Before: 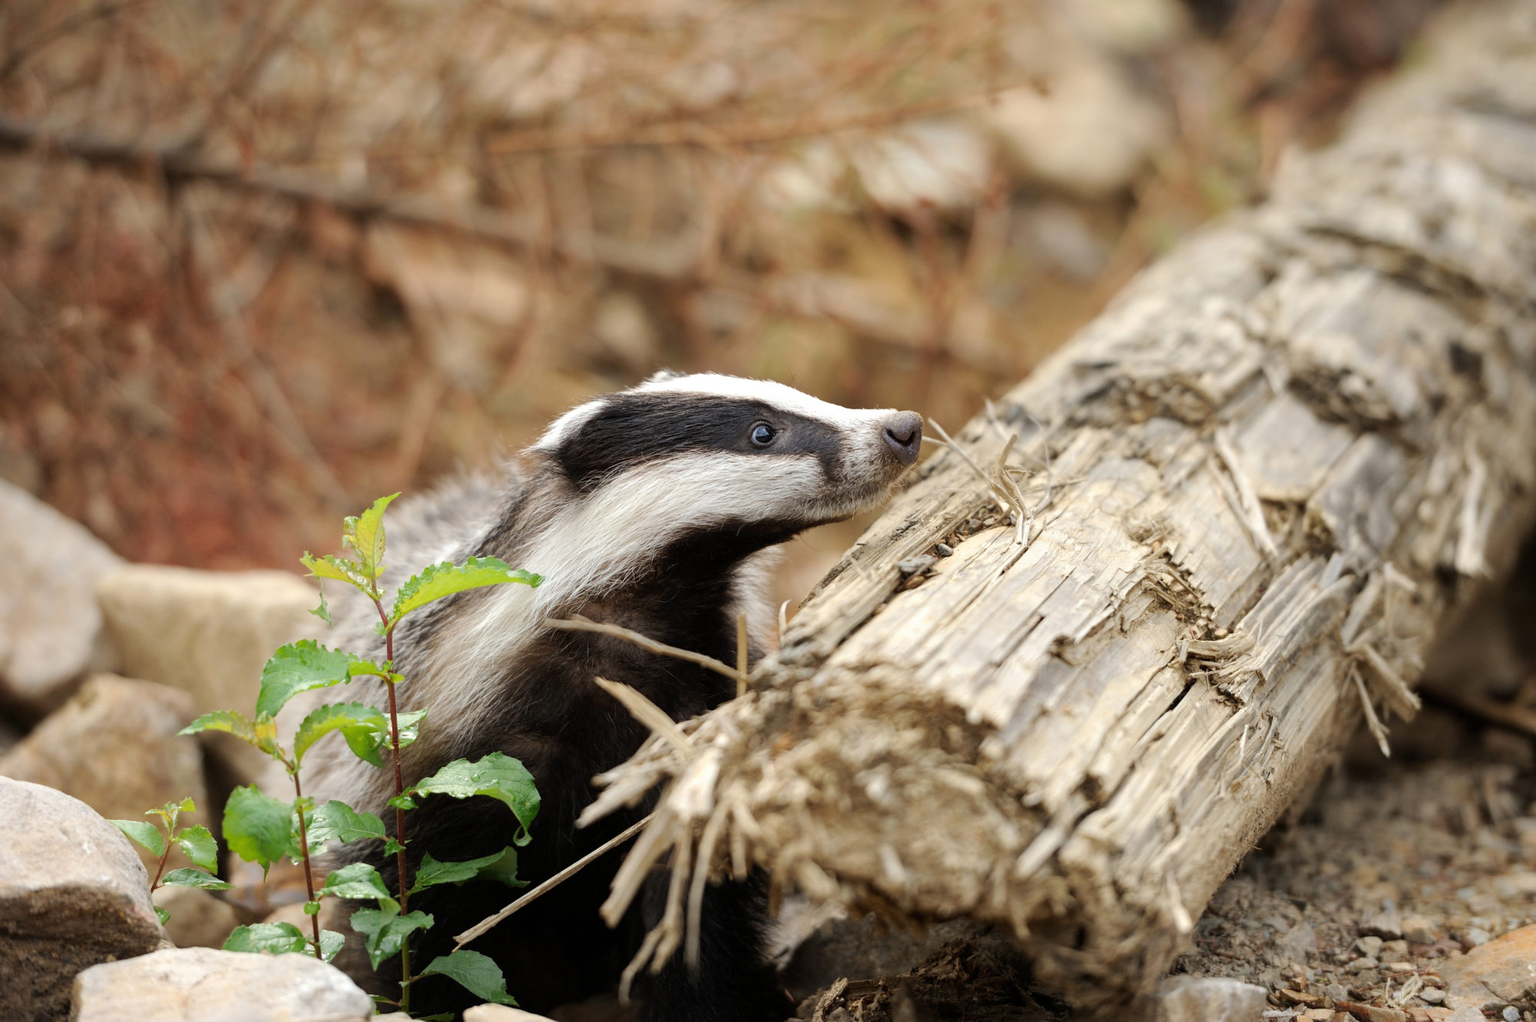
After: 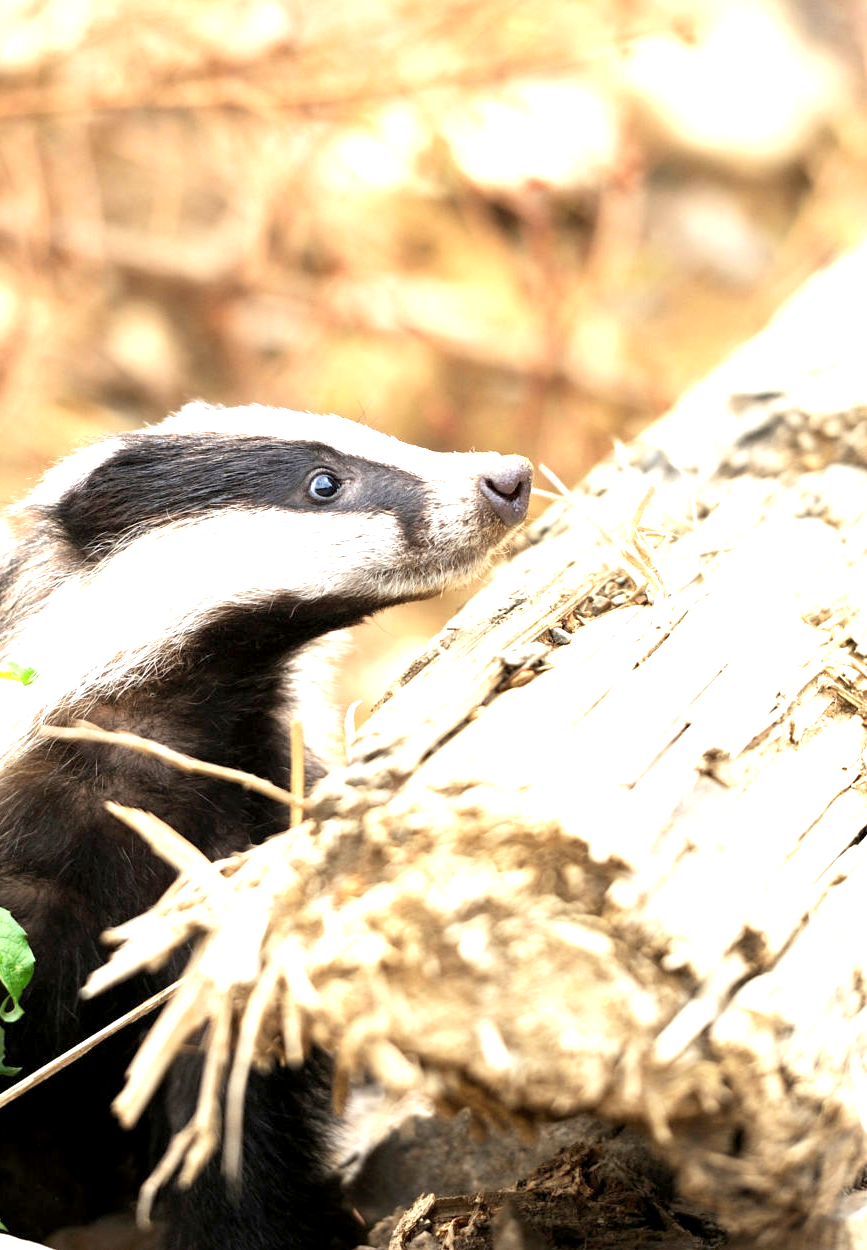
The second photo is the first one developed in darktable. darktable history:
crop: left 33.452%, top 6.025%, right 23.155%
exposure: black level correction 0.001, exposure 1.646 EV, compensate exposure bias true, compensate highlight preservation false
